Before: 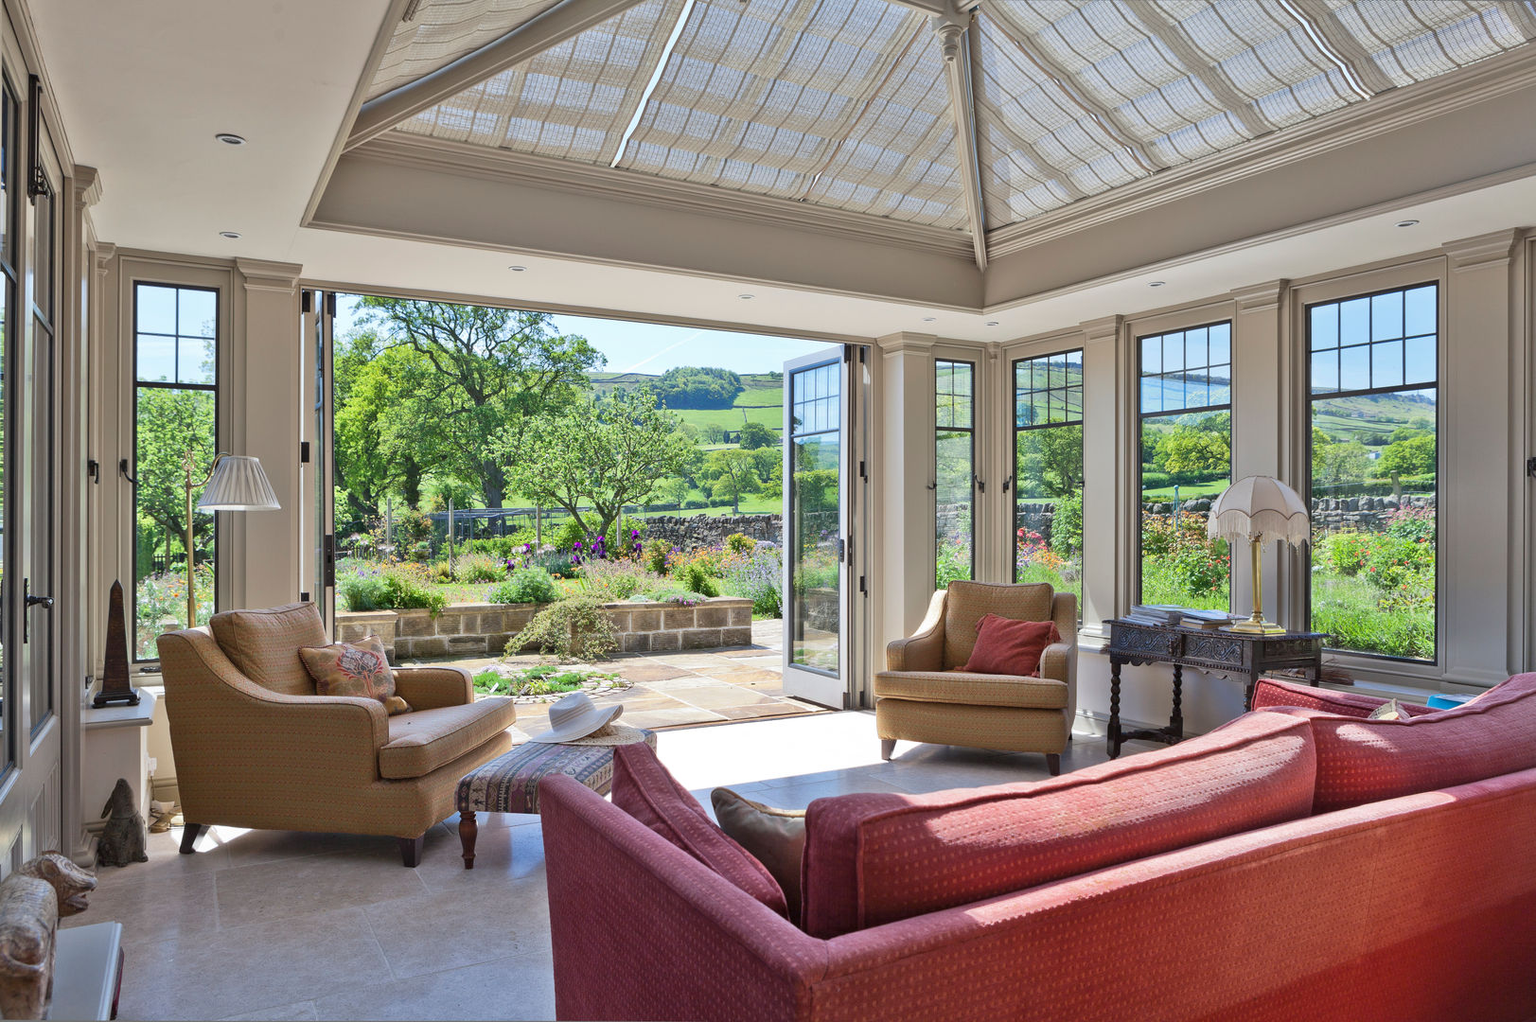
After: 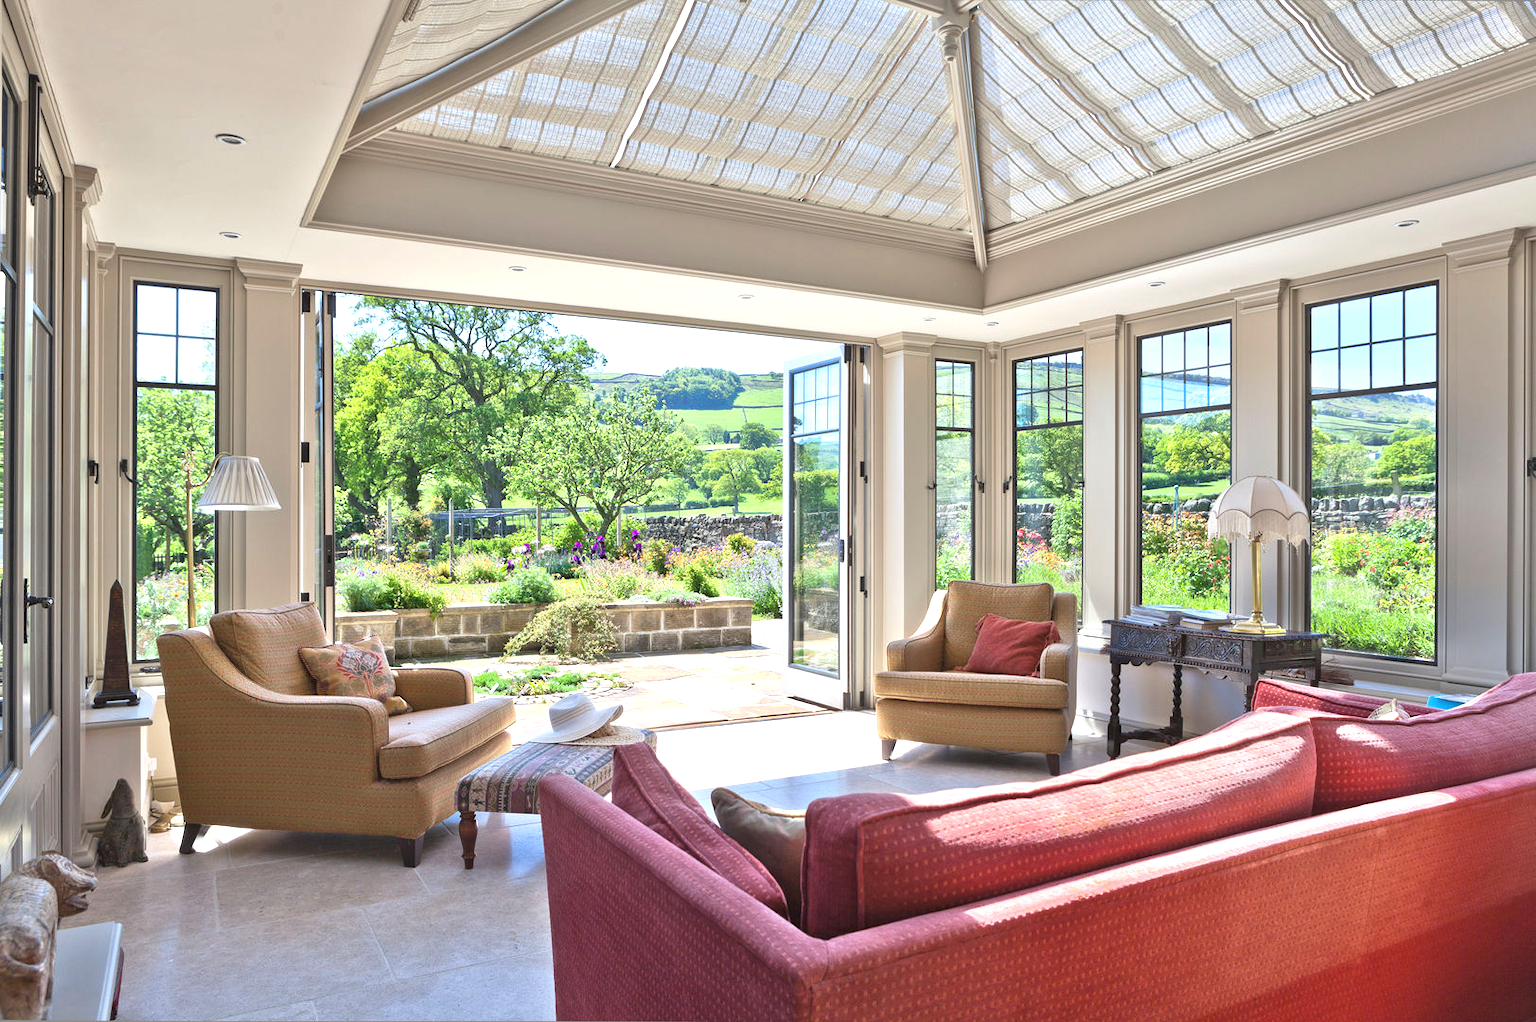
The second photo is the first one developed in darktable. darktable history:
exposure: black level correction -0.002, exposure 0.712 EV, compensate highlight preservation false
